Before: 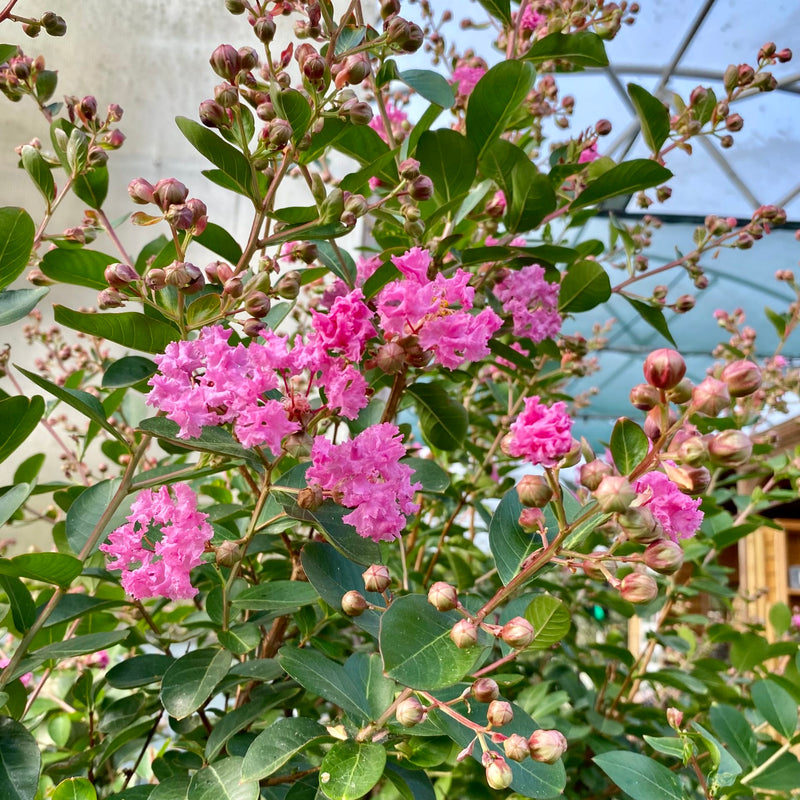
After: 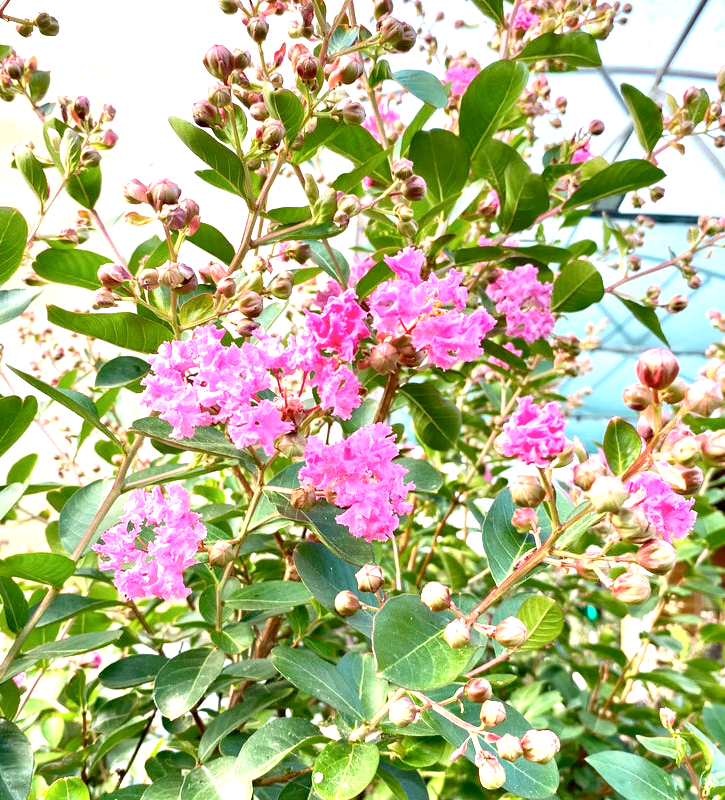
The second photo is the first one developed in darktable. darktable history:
color zones: curves: ch1 [(0, 0.469) (0.01, 0.469) (0.12, 0.446) (0.248, 0.469) (0.5, 0.5) (0.748, 0.5) (0.99, 0.469) (1, 0.469)]
crop and rotate: left 0.881%, right 8.467%
exposure: black level correction 0.001, exposure 1.301 EV, compensate highlight preservation false
